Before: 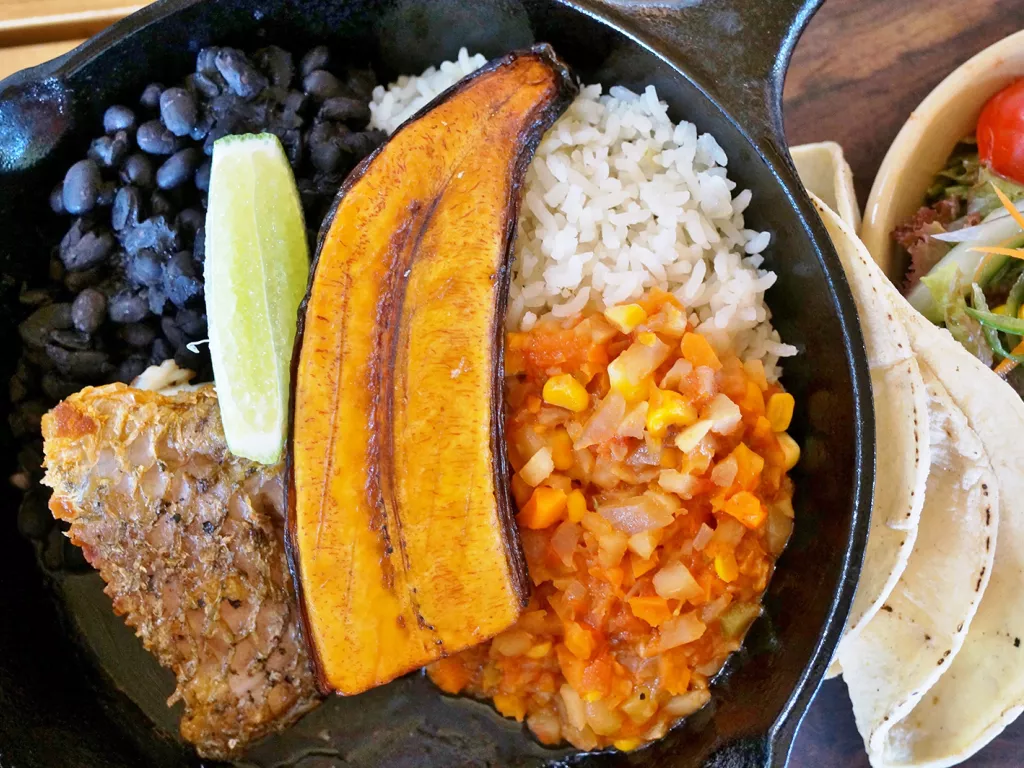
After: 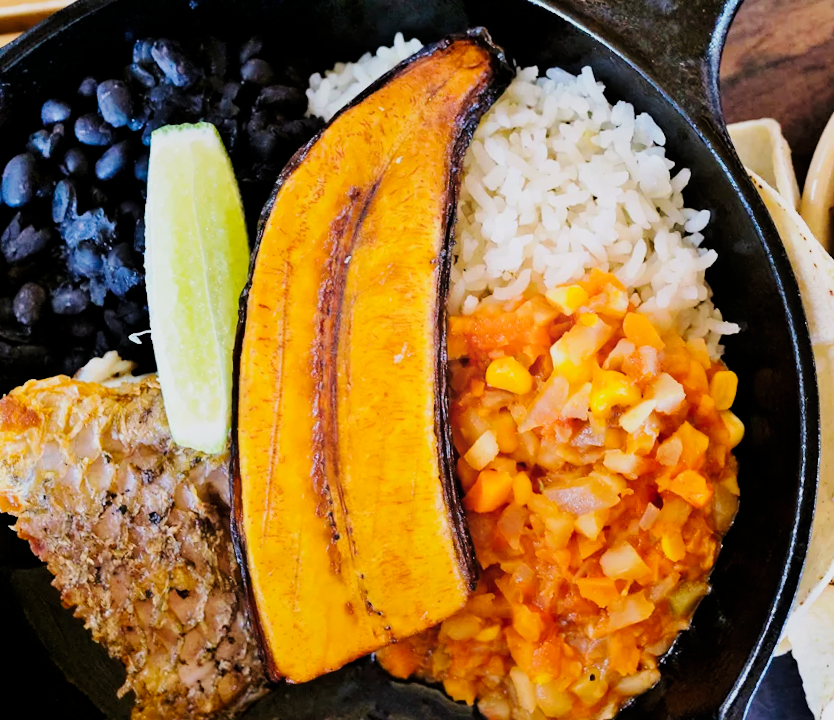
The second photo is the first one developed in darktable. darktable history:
shadows and highlights: shadows -40.65, highlights 62.57, highlights color adjustment 39.64%, soften with gaussian
exposure: black level correction -0.004, exposure 0.051 EV, compensate highlight preservation false
tone curve: curves: ch0 [(0, 0) (0.183, 0.152) (0.571, 0.594) (1, 1)]; ch1 [(0, 0) (0.394, 0.307) (0.5, 0.5) (0.586, 0.597) (0.625, 0.647) (1, 1)]; ch2 [(0, 0) (0.5, 0.5) (0.604, 0.616) (1, 1)], preserve colors none
haze removal: compatibility mode true
crop and rotate: angle 1.26°, left 4.359%, top 0.768%, right 11.738%, bottom 2.667%
filmic rgb: black relative exposure -5.13 EV, white relative exposure 3.96 EV, threshold 3.06 EV, hardness 2.89, contrast 1.297, highlights saturation mix -31.27%, enable highlight reconstruction true
color balance rgb: perceptual saturation grading › global saturation 0.631%, global vibrance 20%
